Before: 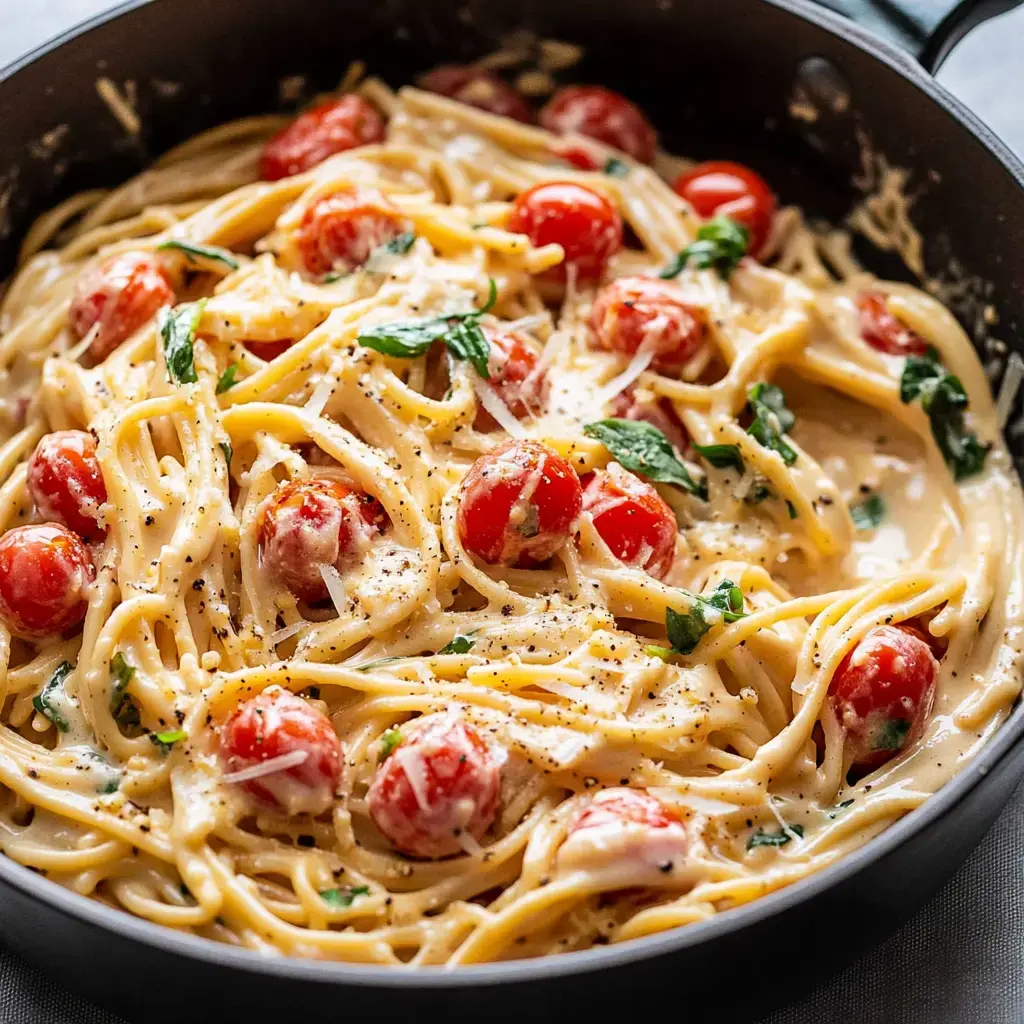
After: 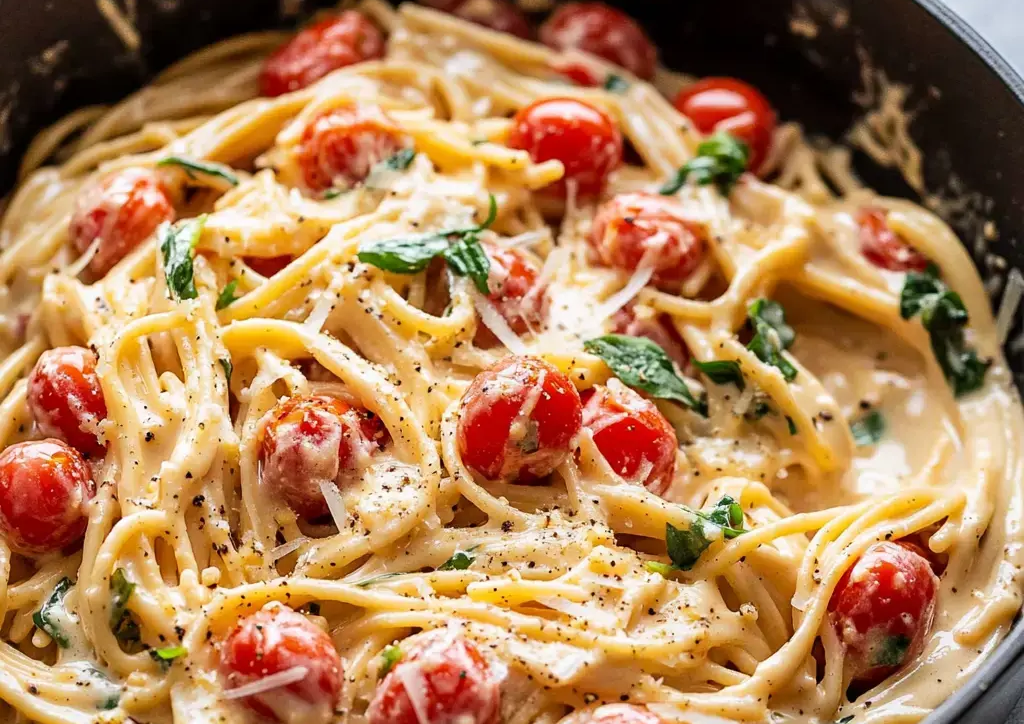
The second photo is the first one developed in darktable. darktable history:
crop and rotate: top 8.293%, bottom 20.996%
exposure: compensate highlight preservation false
